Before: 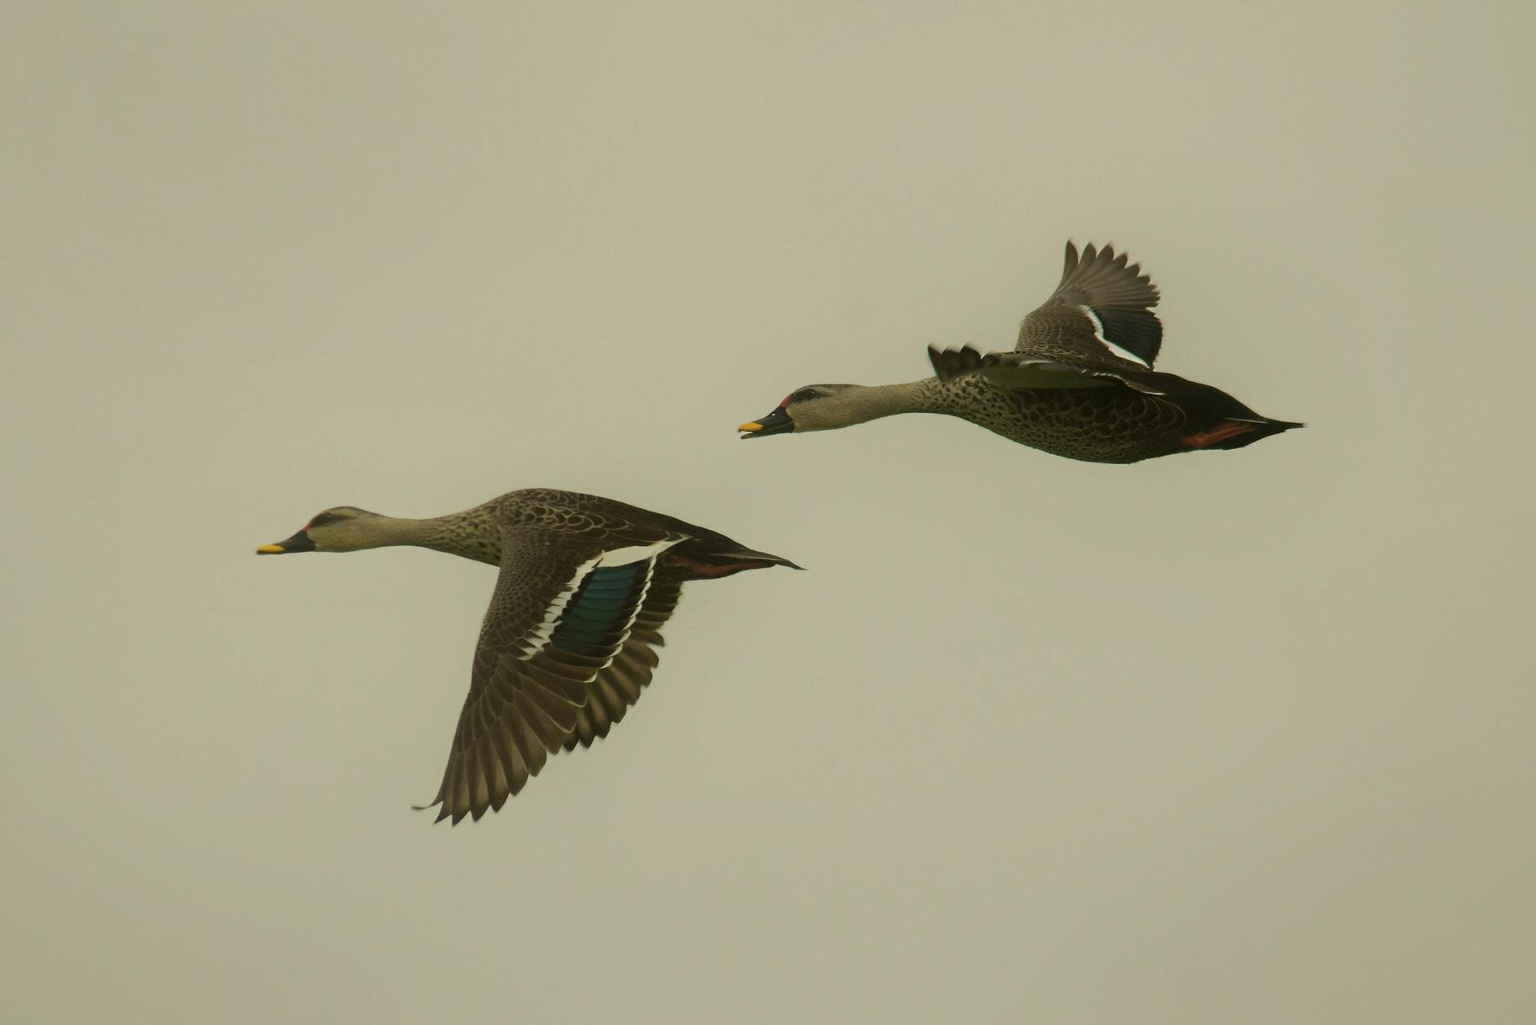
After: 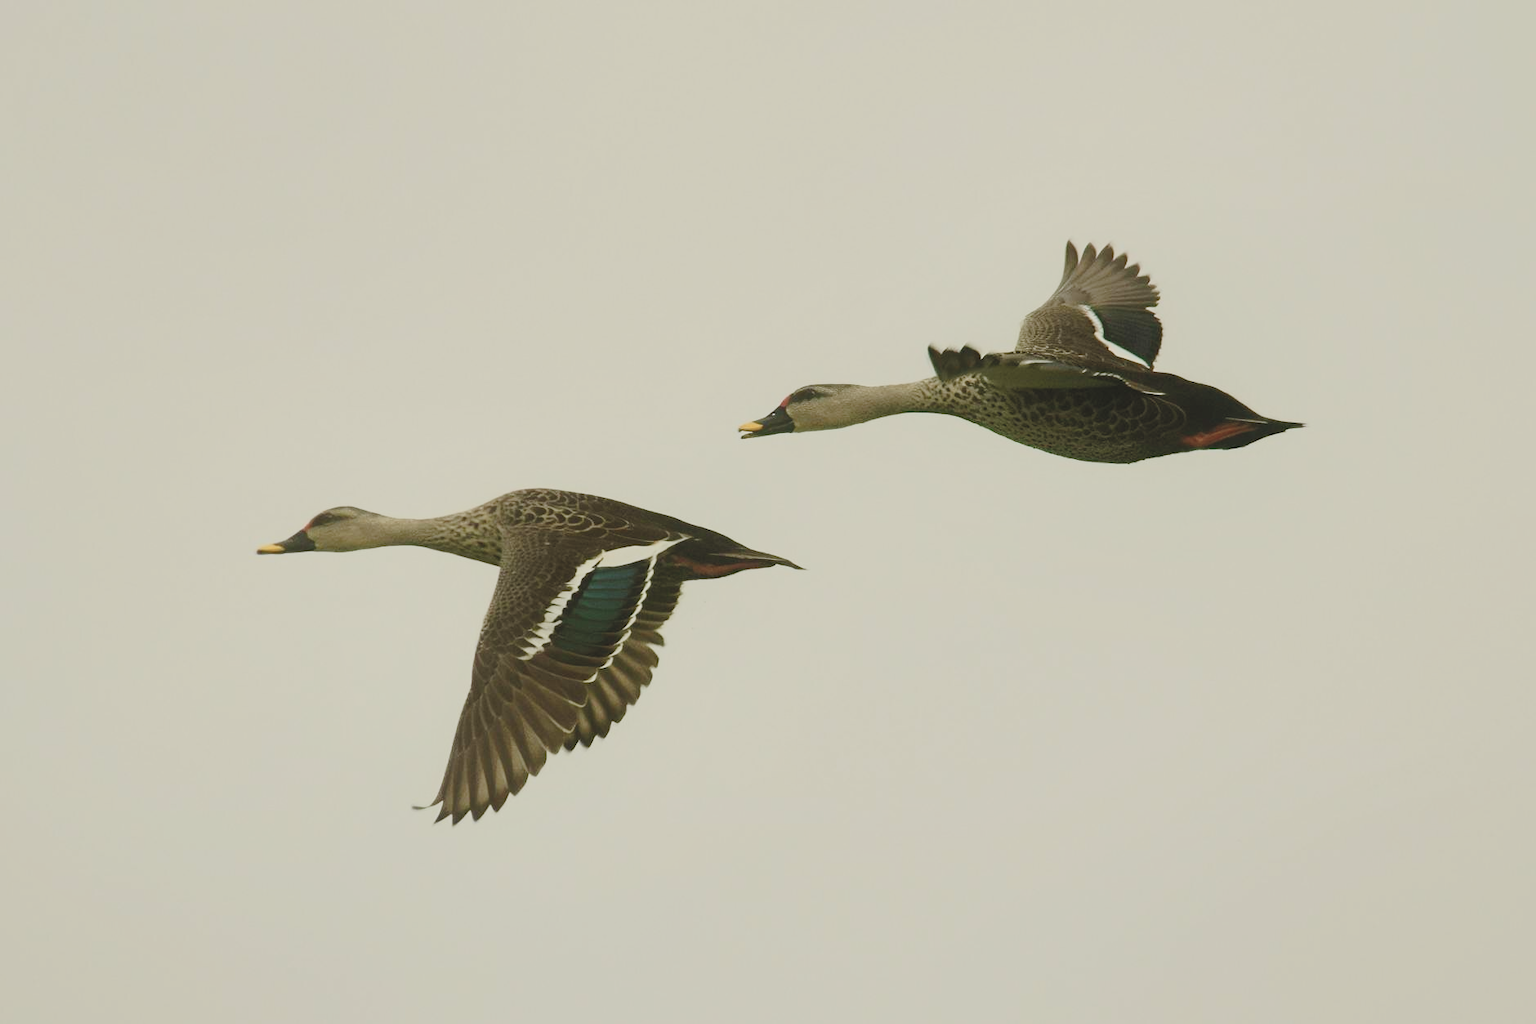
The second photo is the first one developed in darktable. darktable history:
contrast brightness saturation: contrast 0.446, brightness 0.549, saturation -0.18
tone curve: curves: ch0 [(0, 0.019) (0.204, 0.162) (0.491, 0.519) (0.748, 0.765) (1, 0.919)]; ch1 [(0, 0) (0.179, 0.173) (0.322, 0.32) (0.442, 0.447) (0.496, 0.504) (0.566, 0.585) (0.761, 0.803) (1, 1)]; ch2 [(0, 0) (0.434, 0.447) (0.483, 0.487) (0.555, 0.563) (0.697, 0.68) (1, 1)], preserve colors none
shadows and highlights: on, module defaults
